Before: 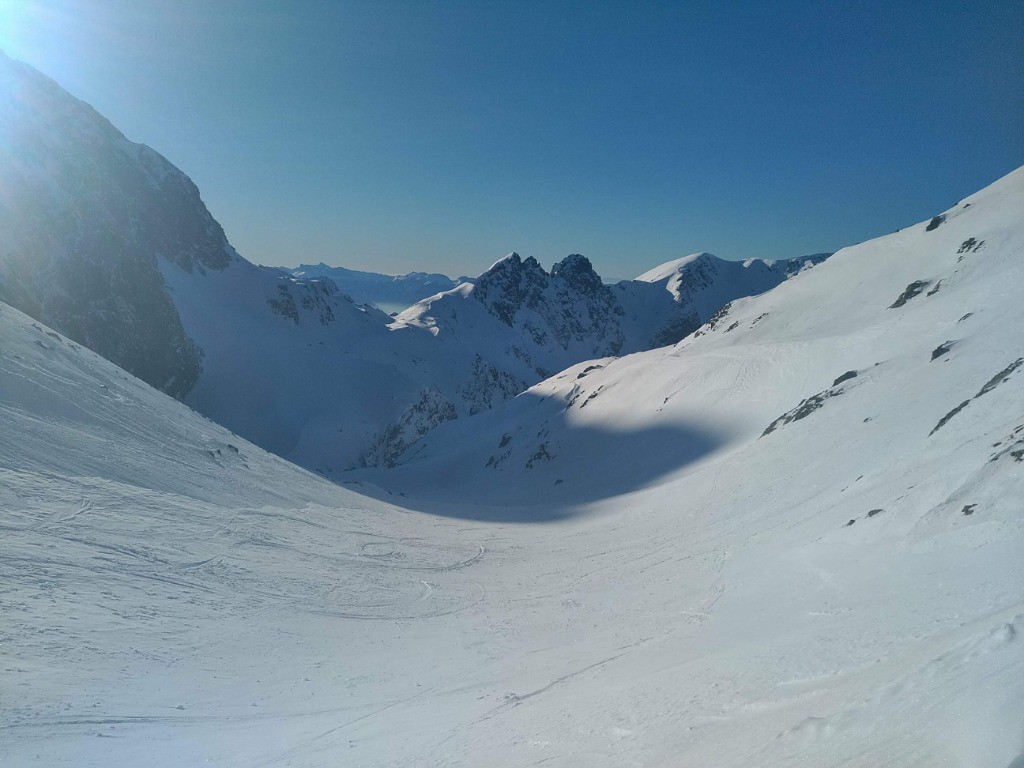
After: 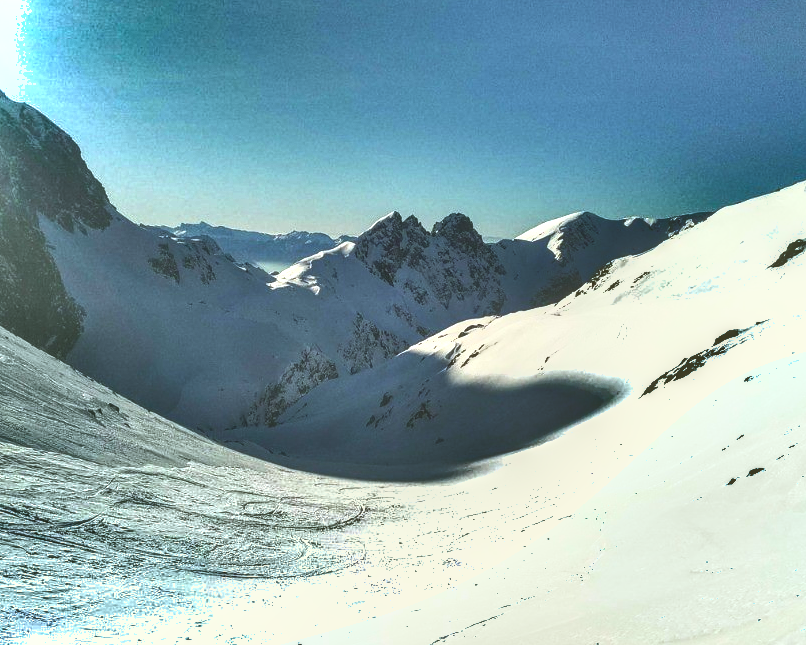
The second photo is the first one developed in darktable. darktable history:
tone equalizer: -8 EV -0.415 EV, -7 EV -0.376 EV, -6 EV -0.354 EV, -5 EV -0.198 EV, -3 EV 0.247 EV, -2 EV 0.354 EV, -1 EV 0.377 EV, +0 EV 0.39 EV, edges refinement/feathering 500, mask exposure compensation -1.57 EV, preserve details no
crop: left 11.67%, top 5.383%, right 9.584%, bottom 10.559%
exposure: exposure 1 EV, compensate highlight preservation false
local contrast: highlights 6%, shadows 1%, detail 133%
shadows and highlights: shadows 18.8, highlights -83.25, soften with gaussian
color correction: highlights a* -1.73, highlights b* 10.64, shadows a* 0.422, shadows b* 19.44
